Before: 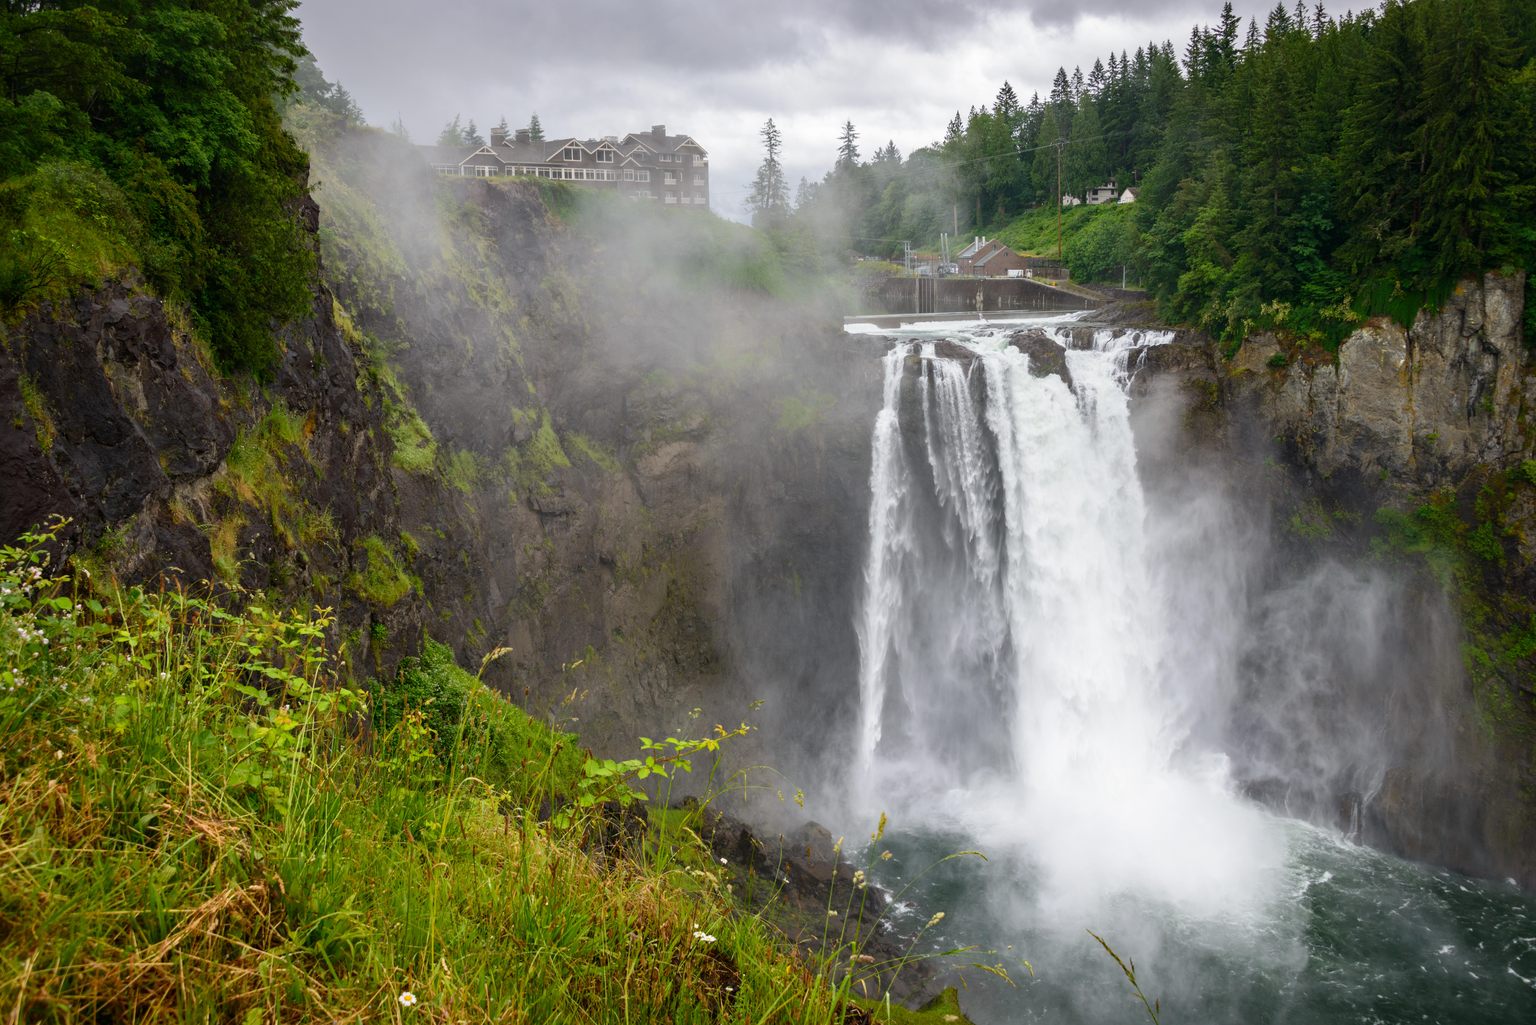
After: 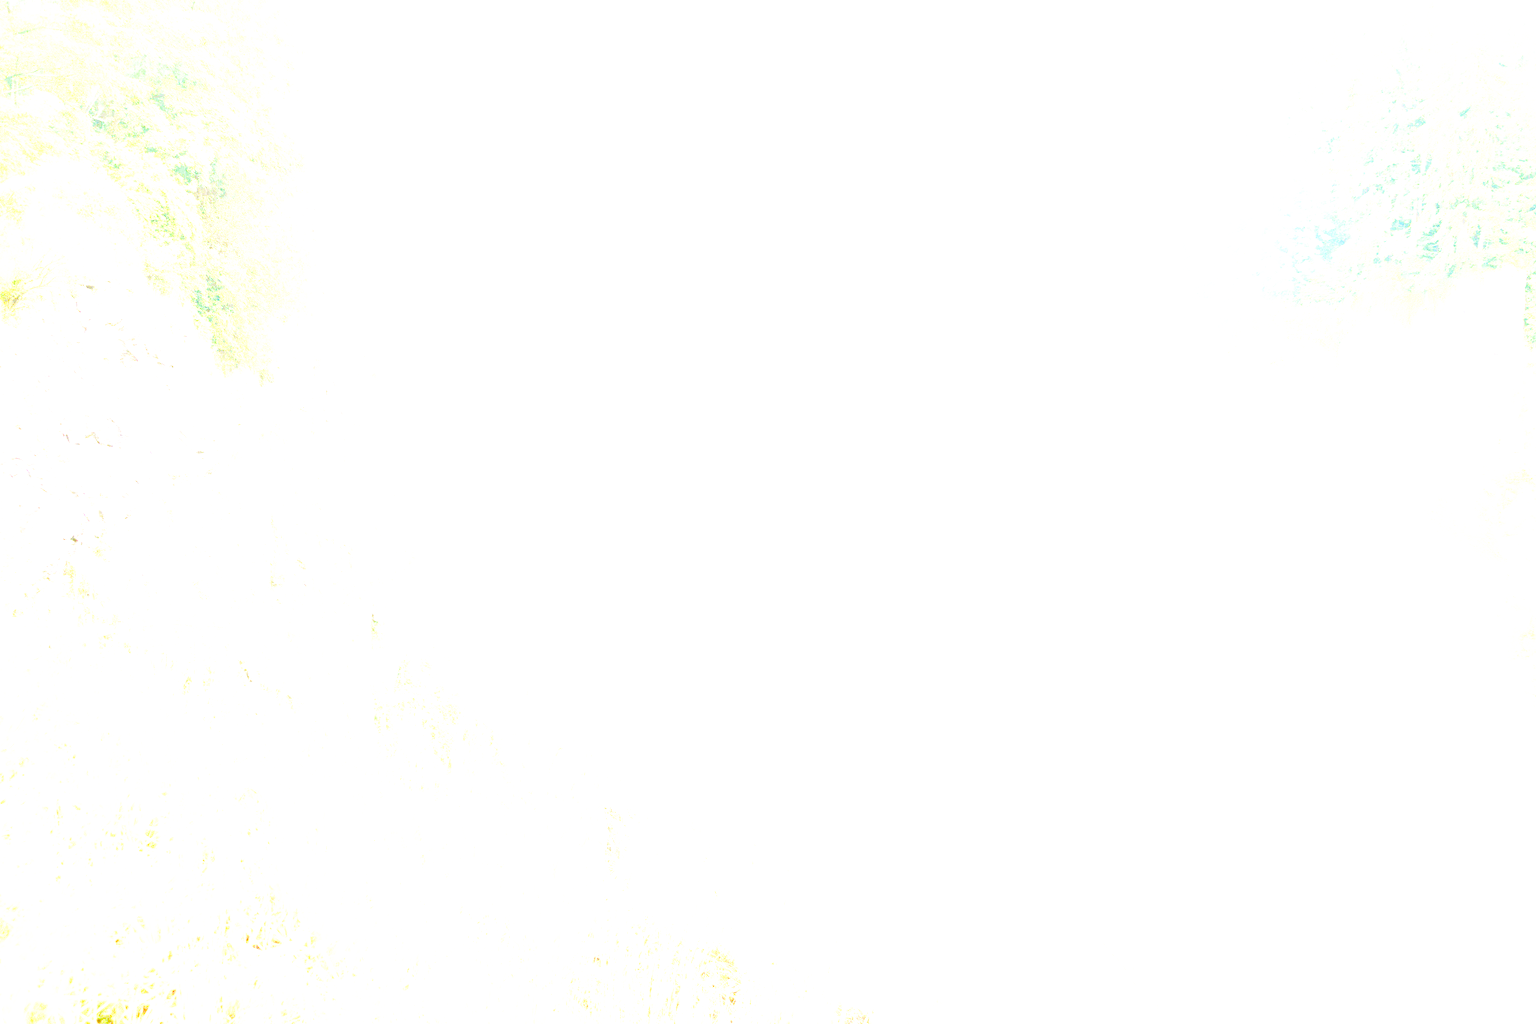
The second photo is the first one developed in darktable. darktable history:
base curve: curves: ch0 [(0, 0) (0.007, 0.004) (0.027, 0.03) (0.046, 0.07) (0.207, 0.54) (0.442, 0.872) (0.673, 0.972) (1, 1)], preserve colors none
exposure: exposure 7.899 EV, compensate exposure bias true, compensate highlight preservation false
